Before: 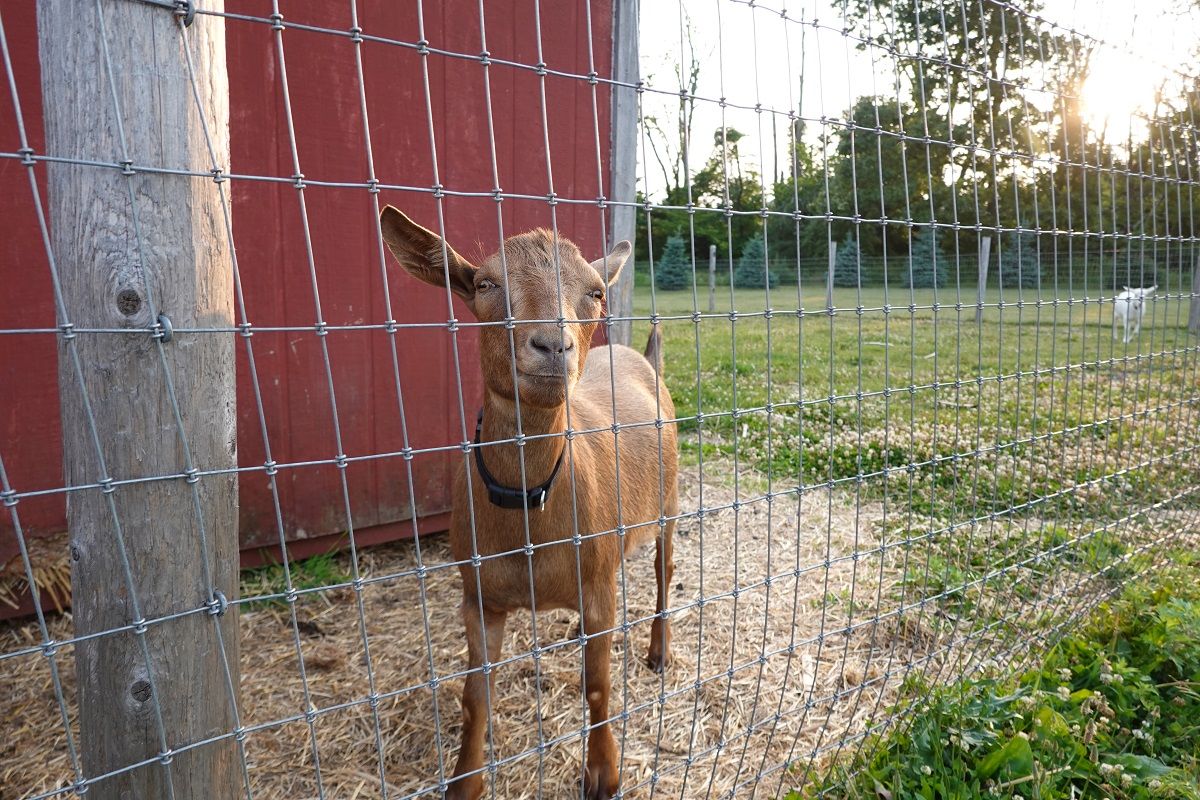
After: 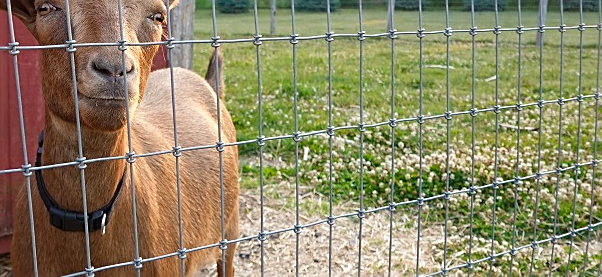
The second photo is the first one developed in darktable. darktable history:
contrast brightness saturation: contrast 0.04, saturation 0.16
sharpen: on, module defaults
crop: left 36.607%, top 34.735%, right 13.146%, bottom 30.611%
